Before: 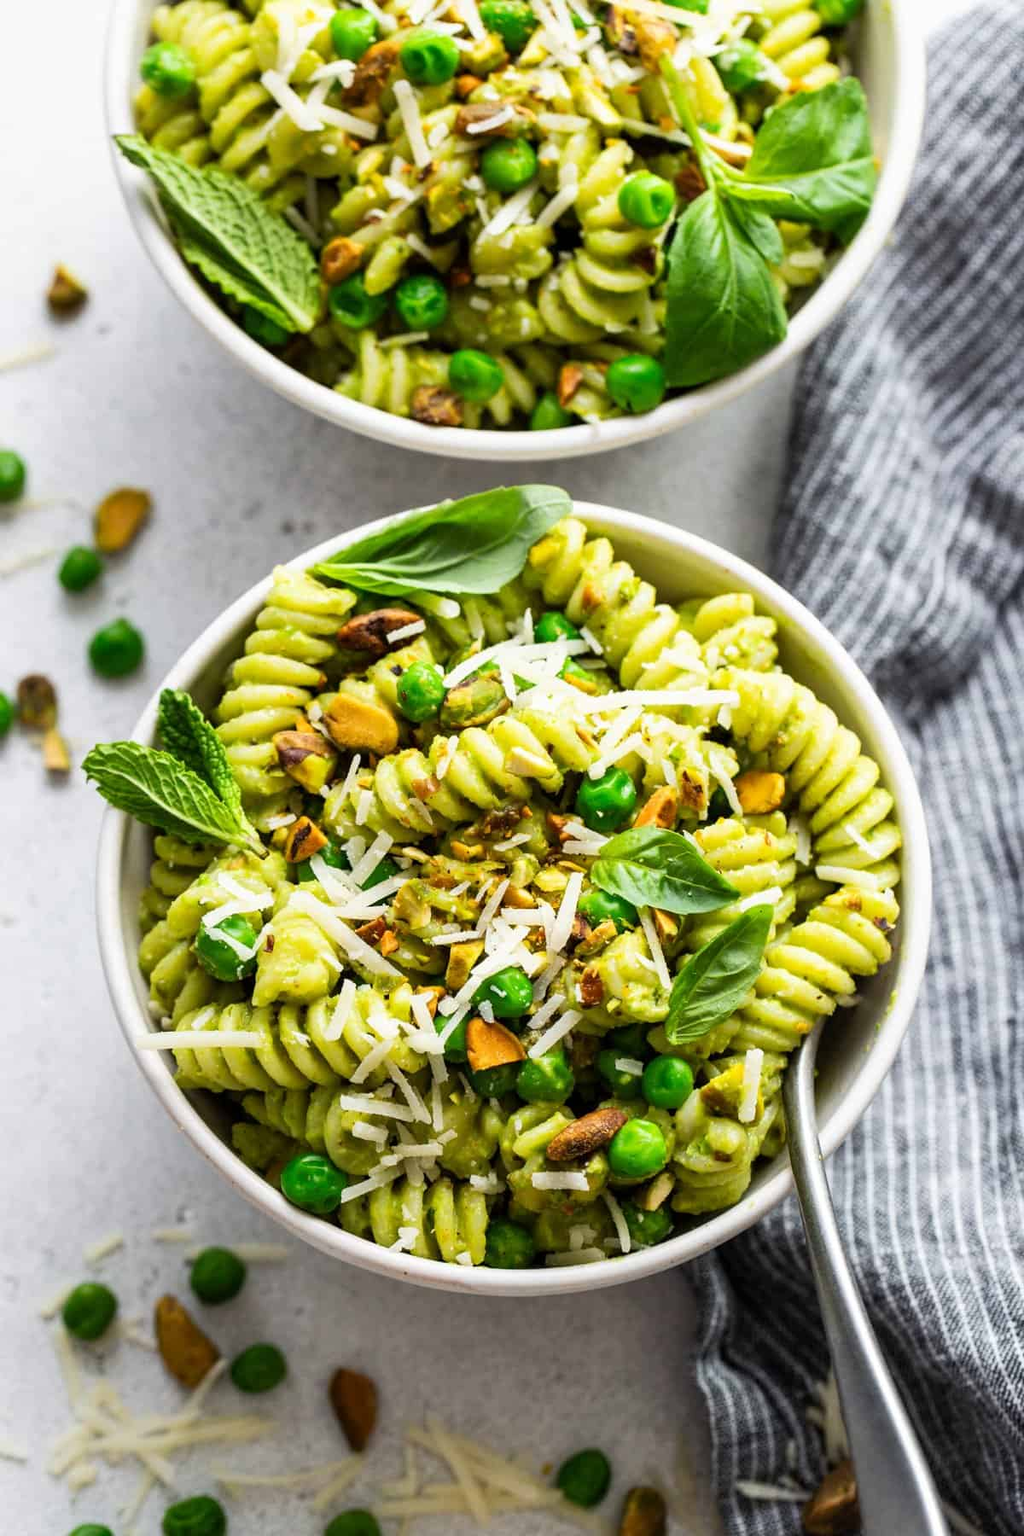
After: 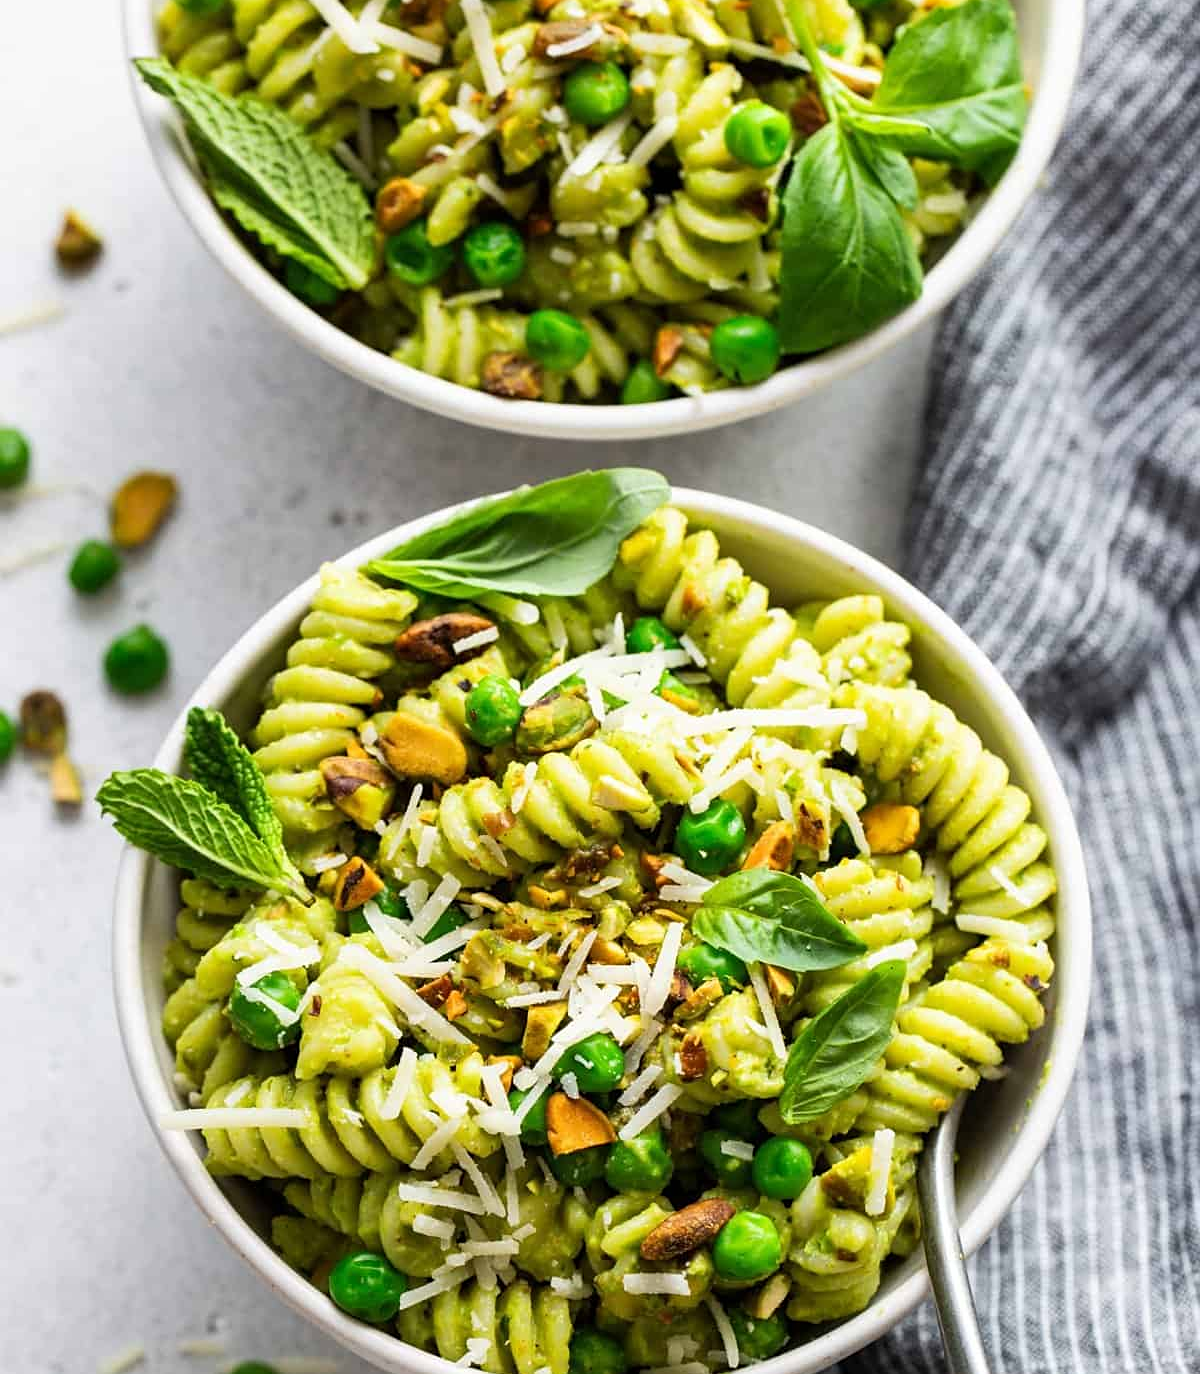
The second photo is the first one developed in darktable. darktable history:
crop: top 5.589%, bottom 18.032%
sharpen: amount 0.2
